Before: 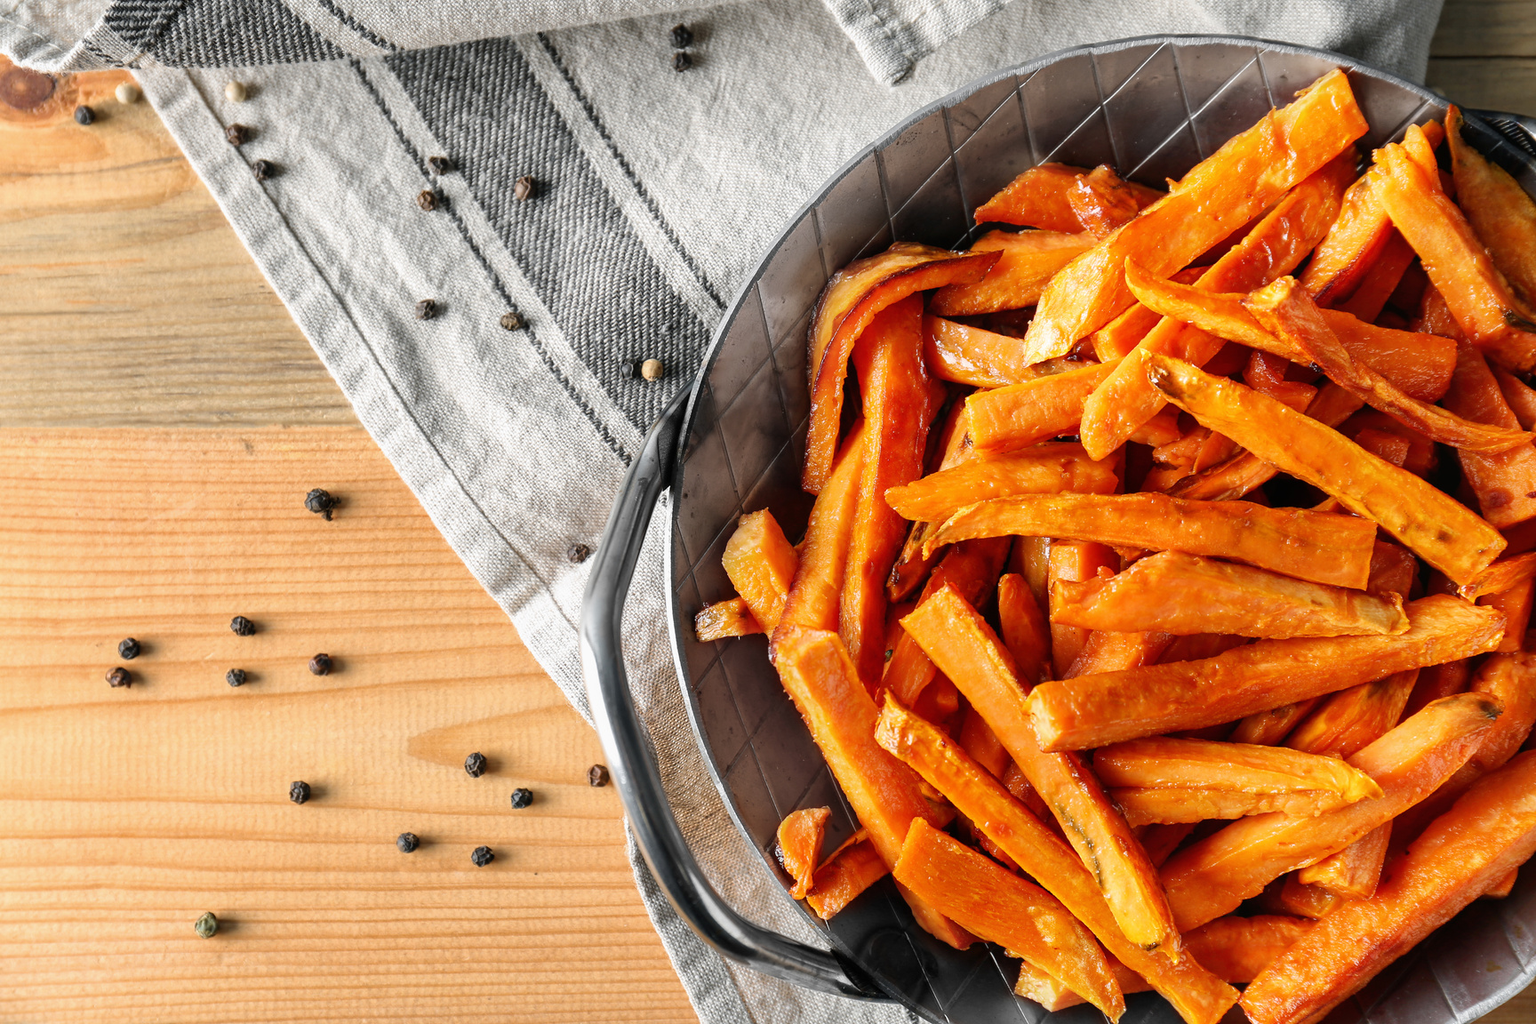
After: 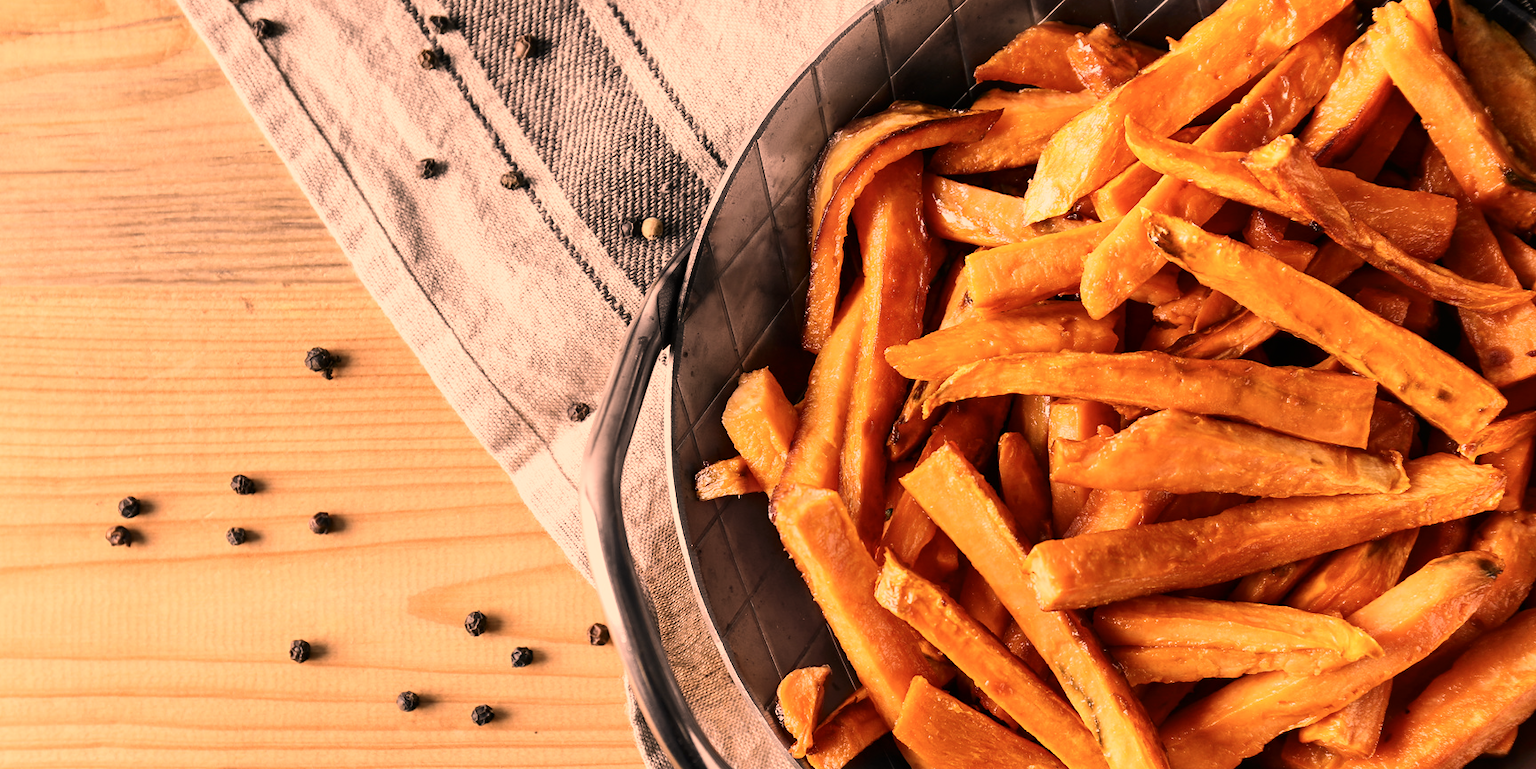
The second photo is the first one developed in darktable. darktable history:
crop: top 13.804%, bottom 10.983%
color correction: highlights a* 39.69, highlights b* 39.7, saturation 0.694
contrast brightness saturation: contrast 0.216
